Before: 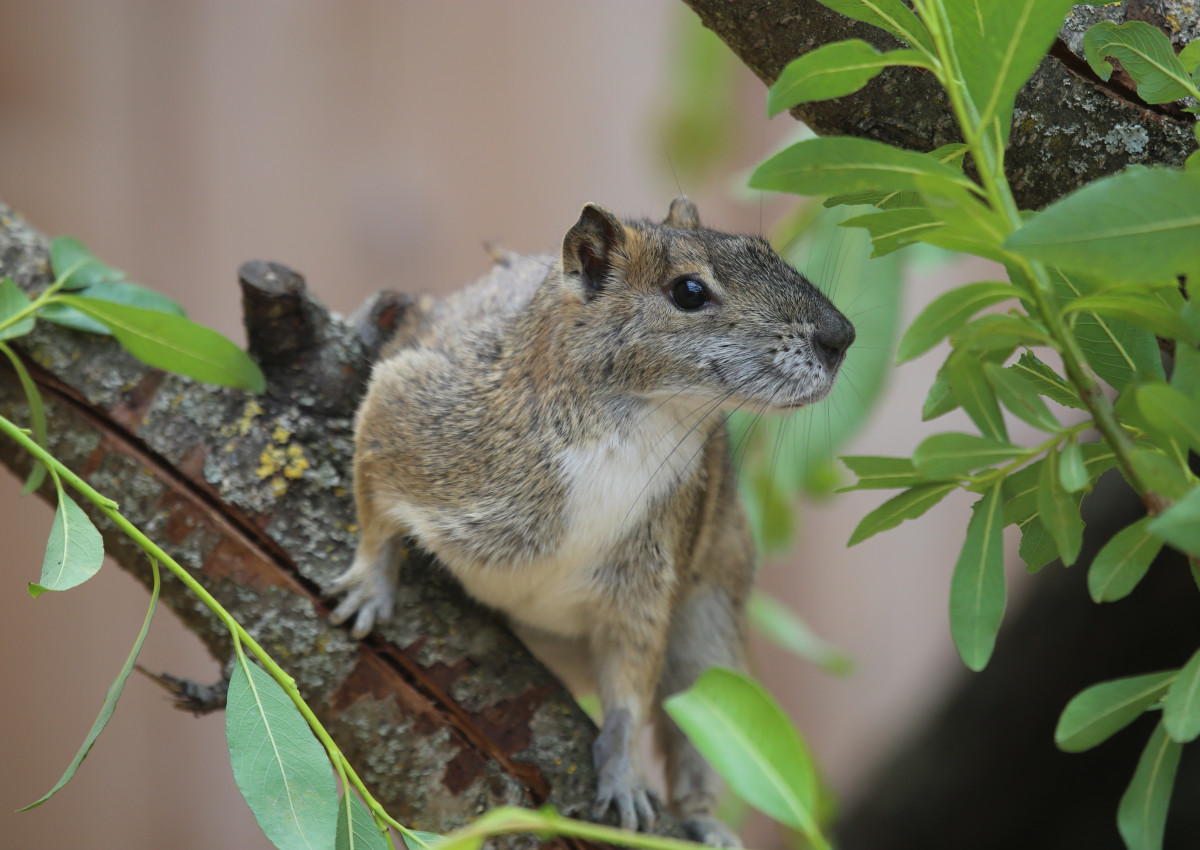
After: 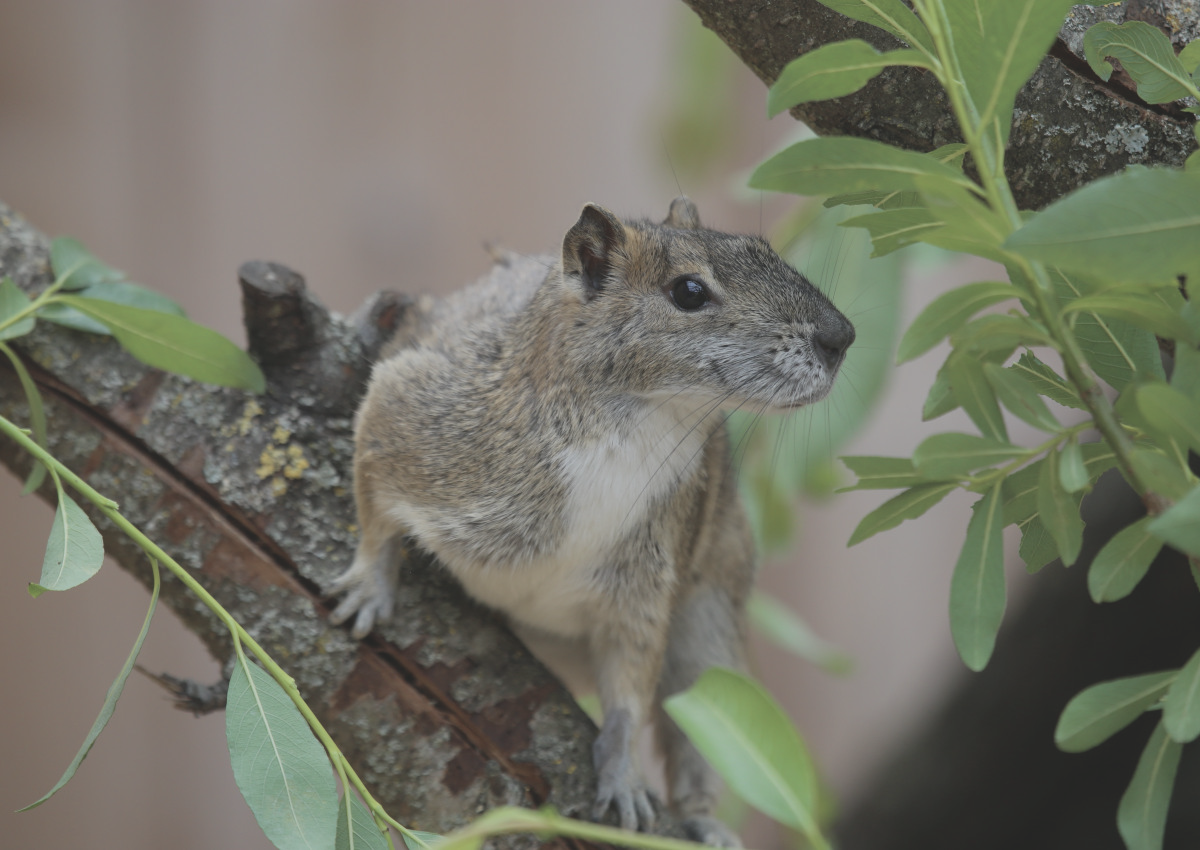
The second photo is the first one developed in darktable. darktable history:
contrast brightness saturation: contrast -0.243, saturation -0.435
